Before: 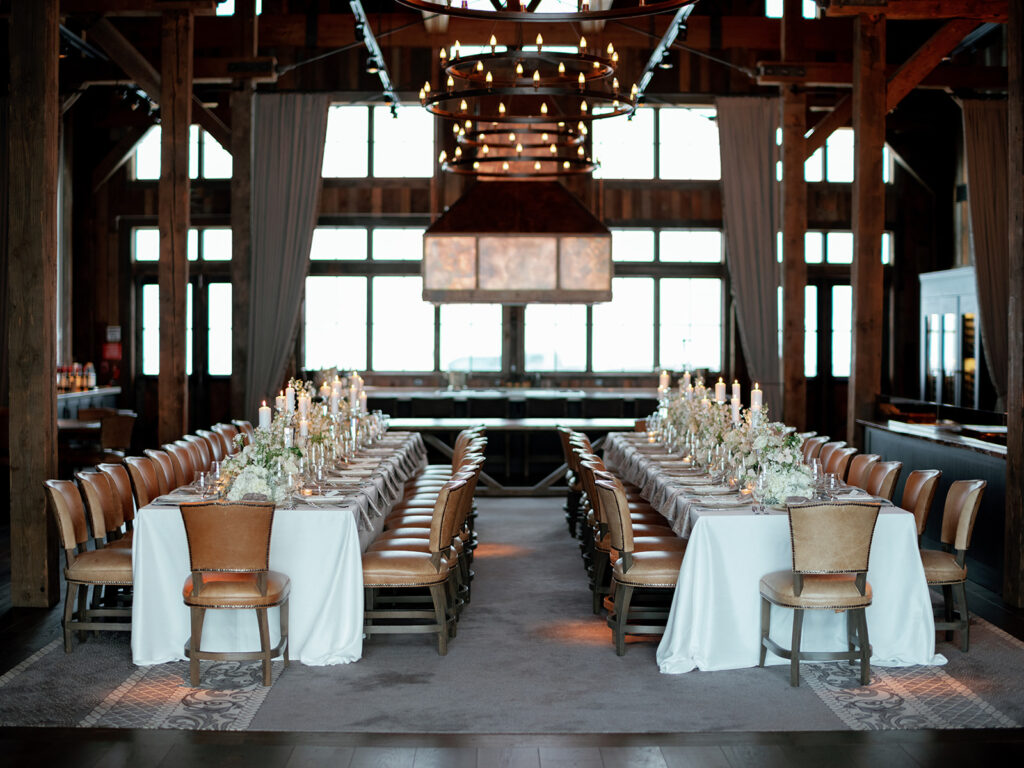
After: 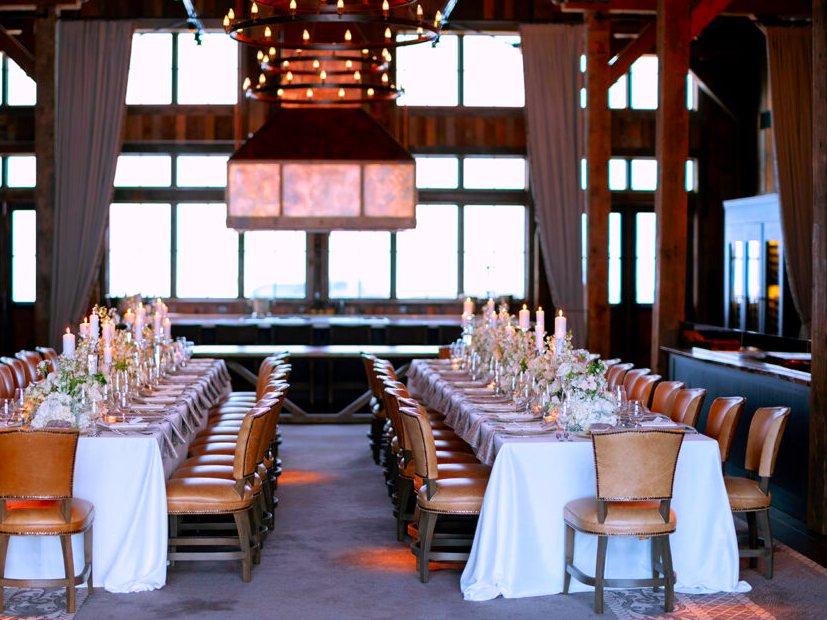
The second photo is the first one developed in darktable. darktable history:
white balance: red 1.066, blue 1.119
color contrast: green-magenta contrast 1.55, blue-yellow contrast 1.83
crop: left 19.159%, top 9.58%, bottom 9.58%
